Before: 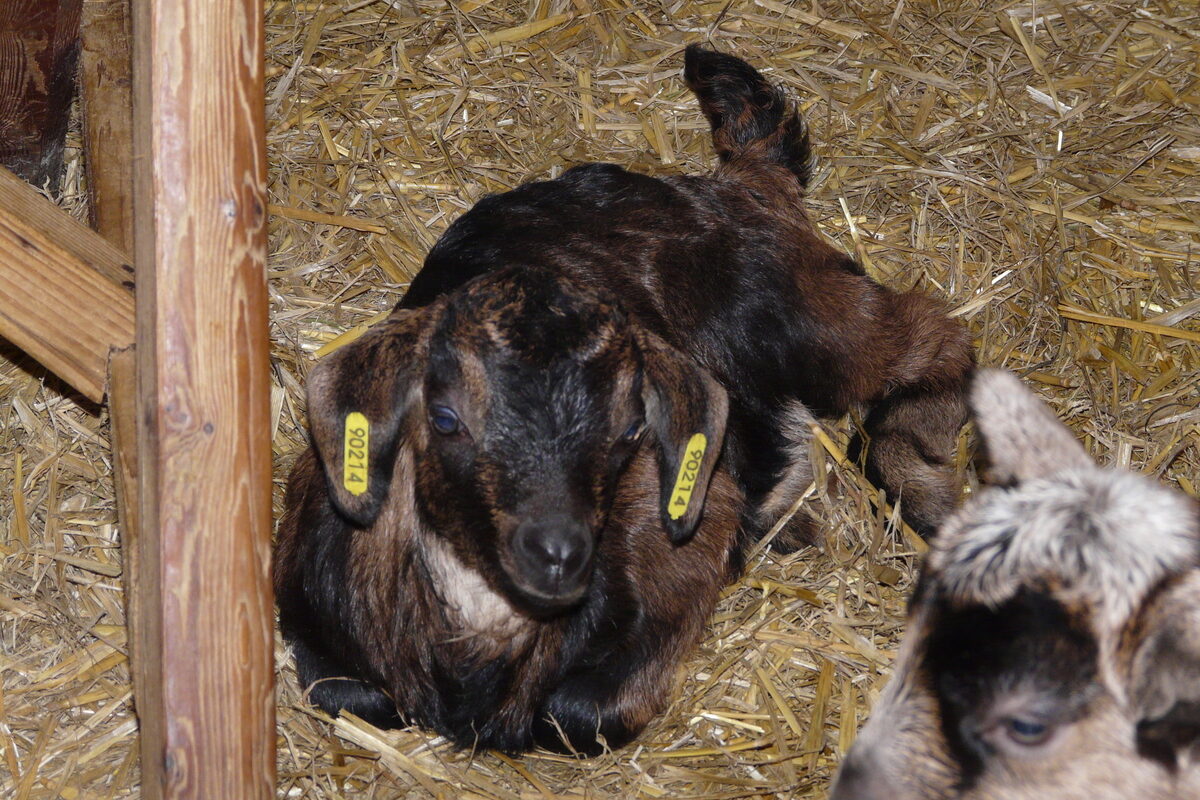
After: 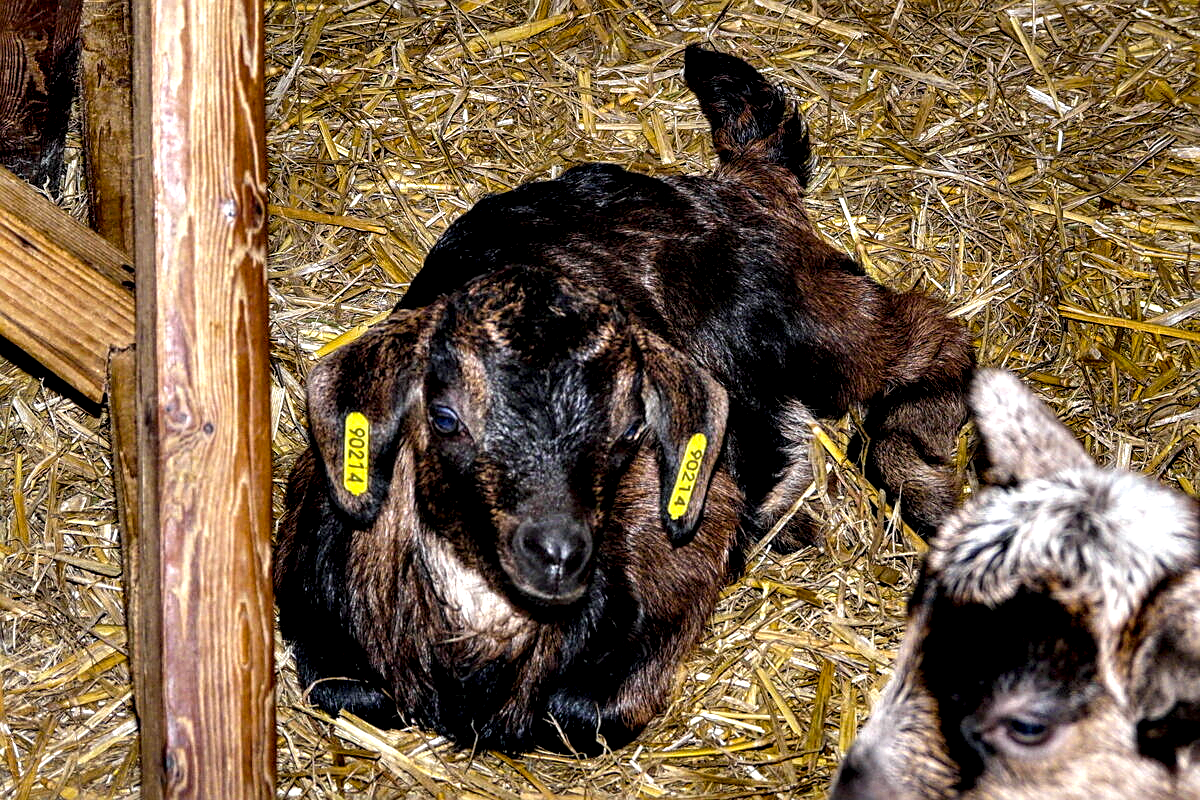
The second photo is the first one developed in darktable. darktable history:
sharpen: on, module defaults
shadows and highlights: shadows 19.99, highlights -19.35, soften with gaussian
local contrast: detail 160%
color balance rgb: perceptual saturation grading › global saturation 31.108%, global vibrance 9.589%
contrast equalizer: octaves 7, y [[0.6 ×6], [0.55 ×6], [0 ×6], [0 ×6], [0 ×6]]
